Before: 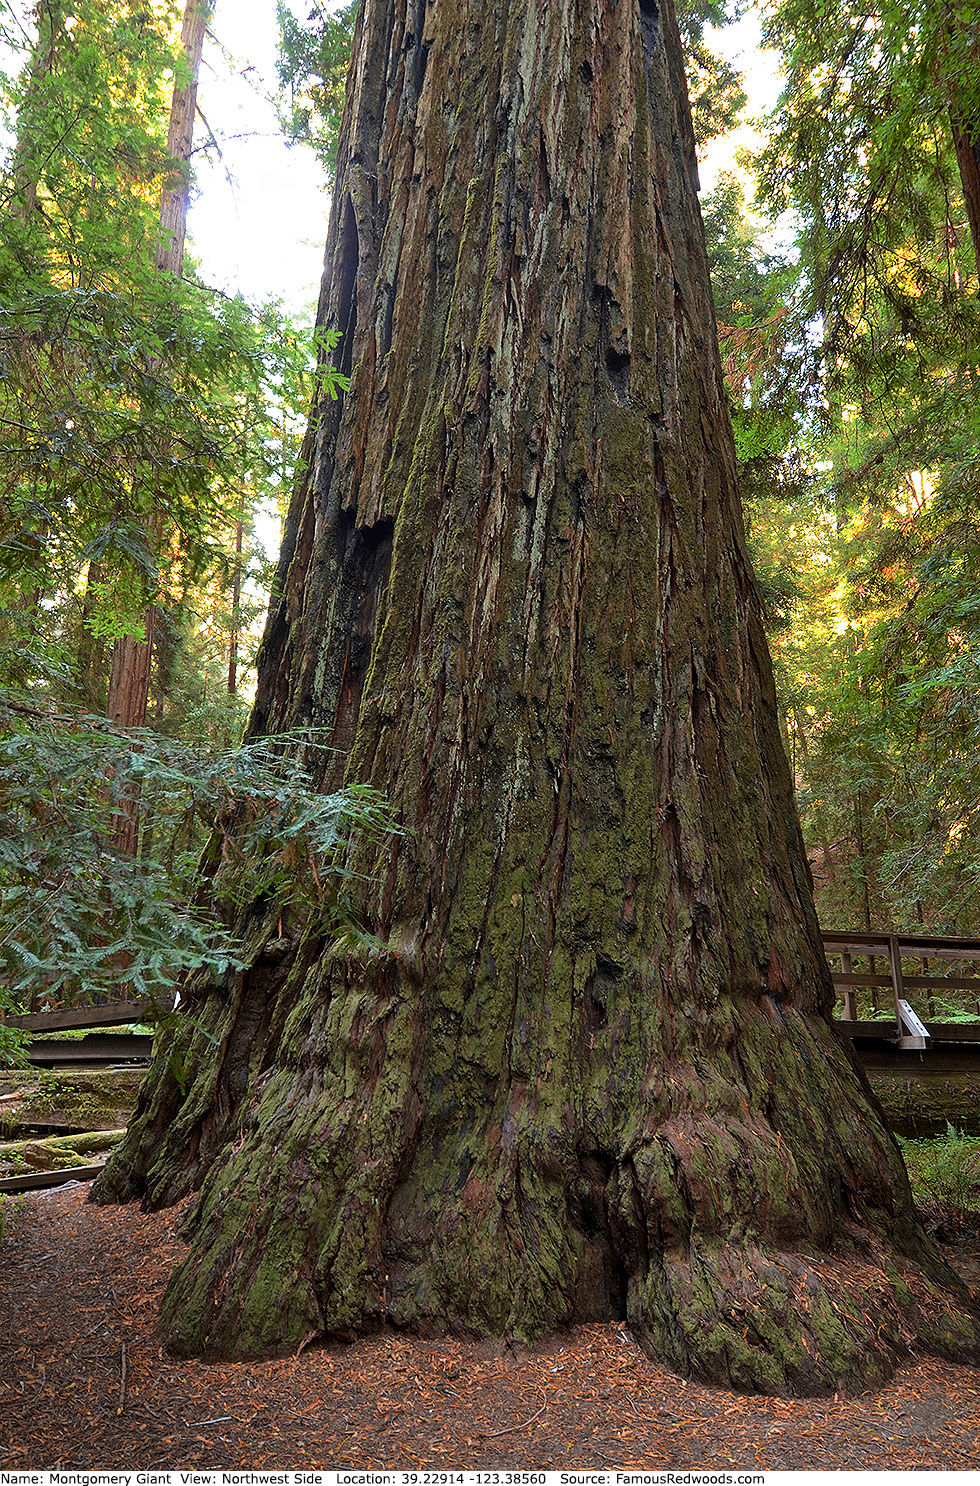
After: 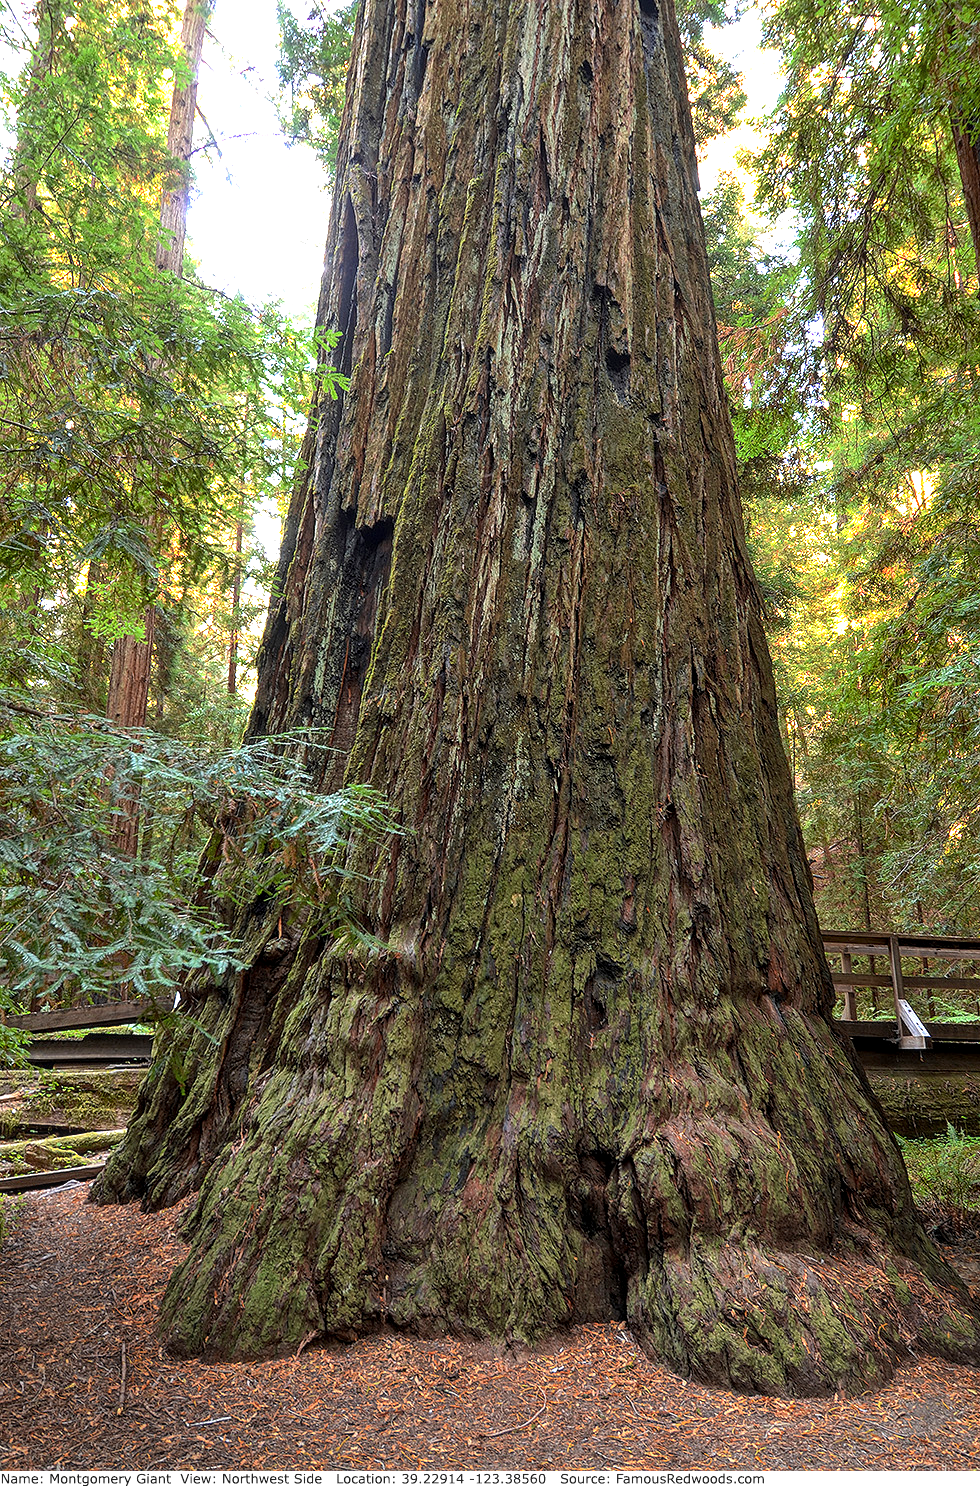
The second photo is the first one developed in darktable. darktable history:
local contrast: on, module defaults
exposure: exposure 0.565 EV, compensate highlight preservation false
